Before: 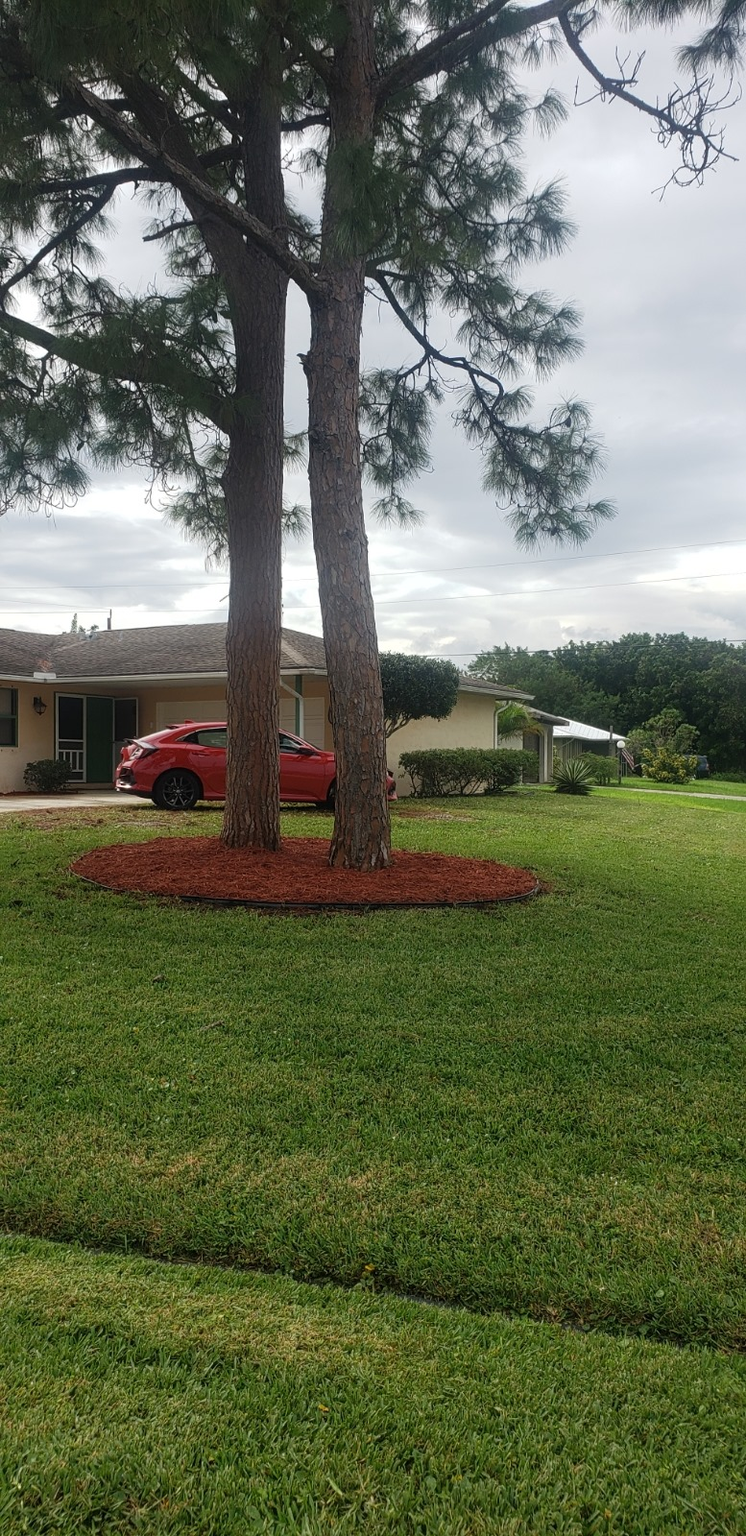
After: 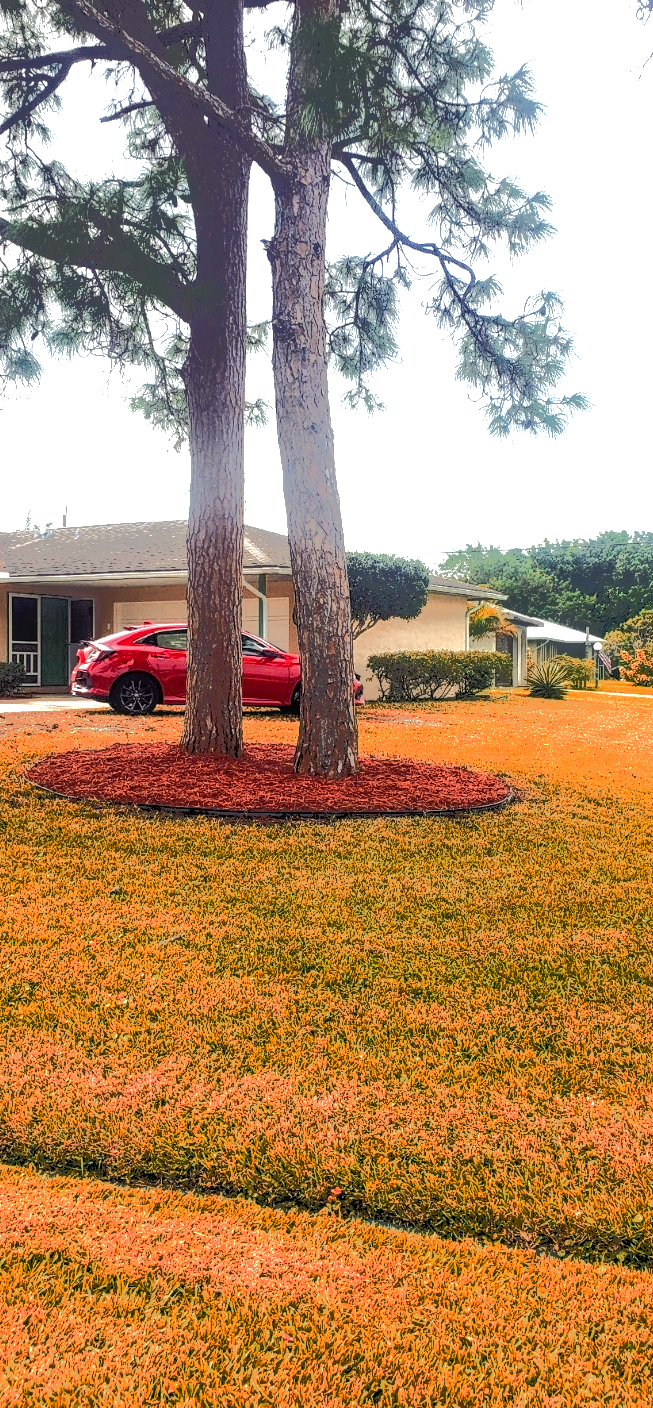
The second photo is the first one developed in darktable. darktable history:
exposure: black level correction 0.001, exposure 1.304 EV, compensate highlight preservation false
crop: left 6.397%, top 8.105%, right 9.544%, bottom 3.843%
color zones: curves: ch2 [(0, 0.5) (0.084, 0.497) (0.323, 0.335) (0.4, 0.497) (1, 0.5)]
tone equalizer: -7 EV -0.636 EV, -6 EV 0.983 EV, -5 EV -0.456 EV, -4 EV 0.453 EV, -3 EV 0.421 EV, -2 EV 0.149 EV, -1 EV -0.163 EV, +0 EV -0.372 EV, edges refinement/feathering 500, mask exposure compensation -1.57 EV, preserve details no
color balance rgb: shadows lift › luminance -21.299%, shadows lift › chroma 9.121%, shadows lift › hue 284.53°, perceptual saturation grading › global saturation 30.379%
local contrast: on, module defaults
levels: white 99.89%
